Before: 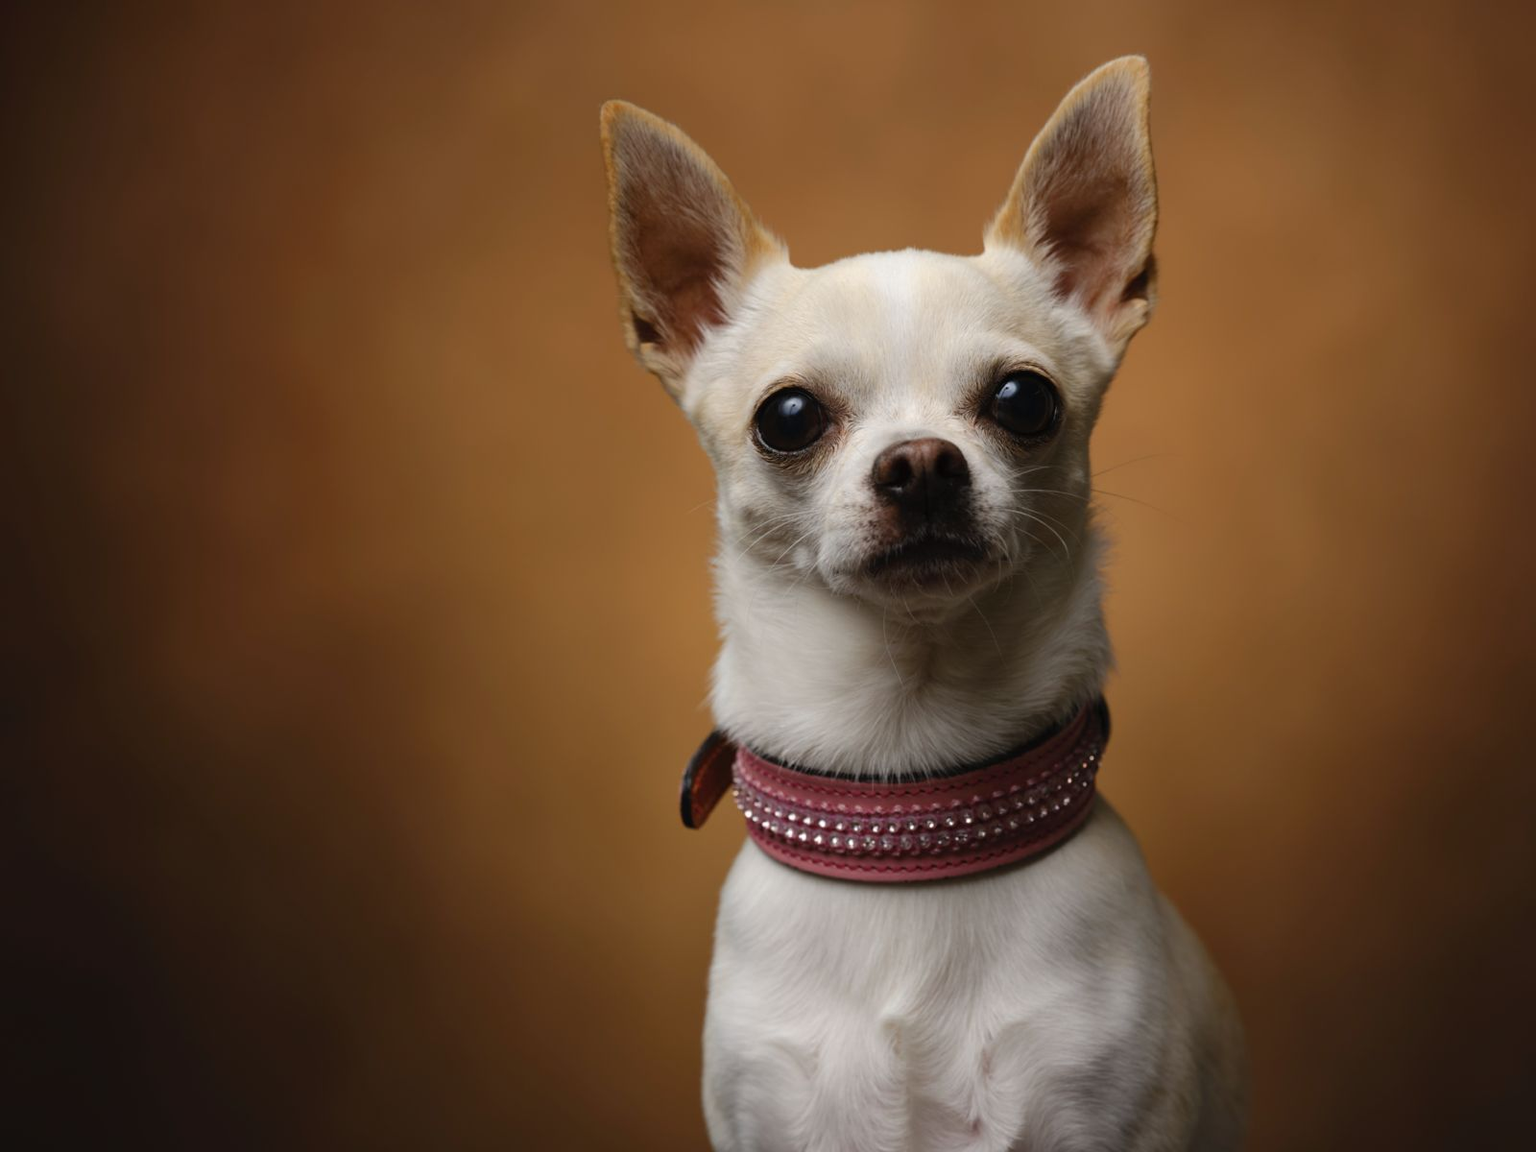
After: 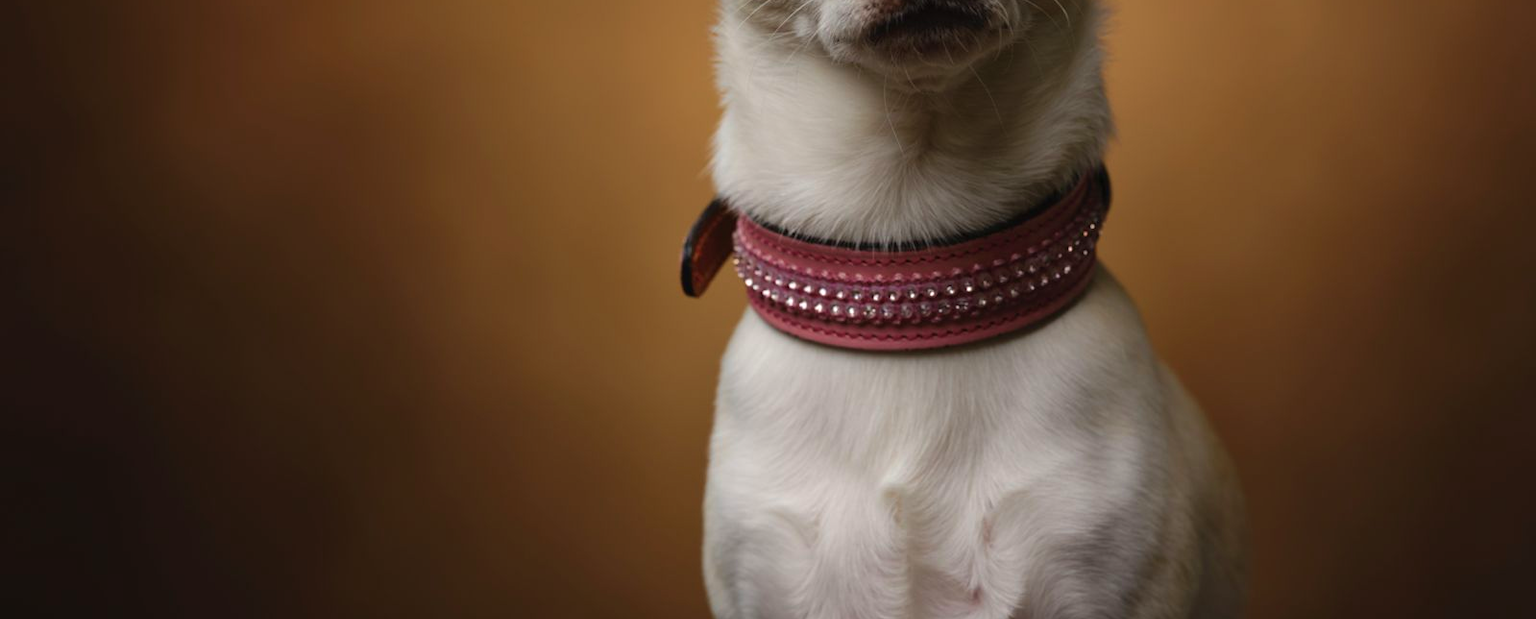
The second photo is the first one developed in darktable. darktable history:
crop and rotate: top 46.237%
exposure: exposure 0.02 EV, compensate highlight preservation false
velvia: on, module defaults
